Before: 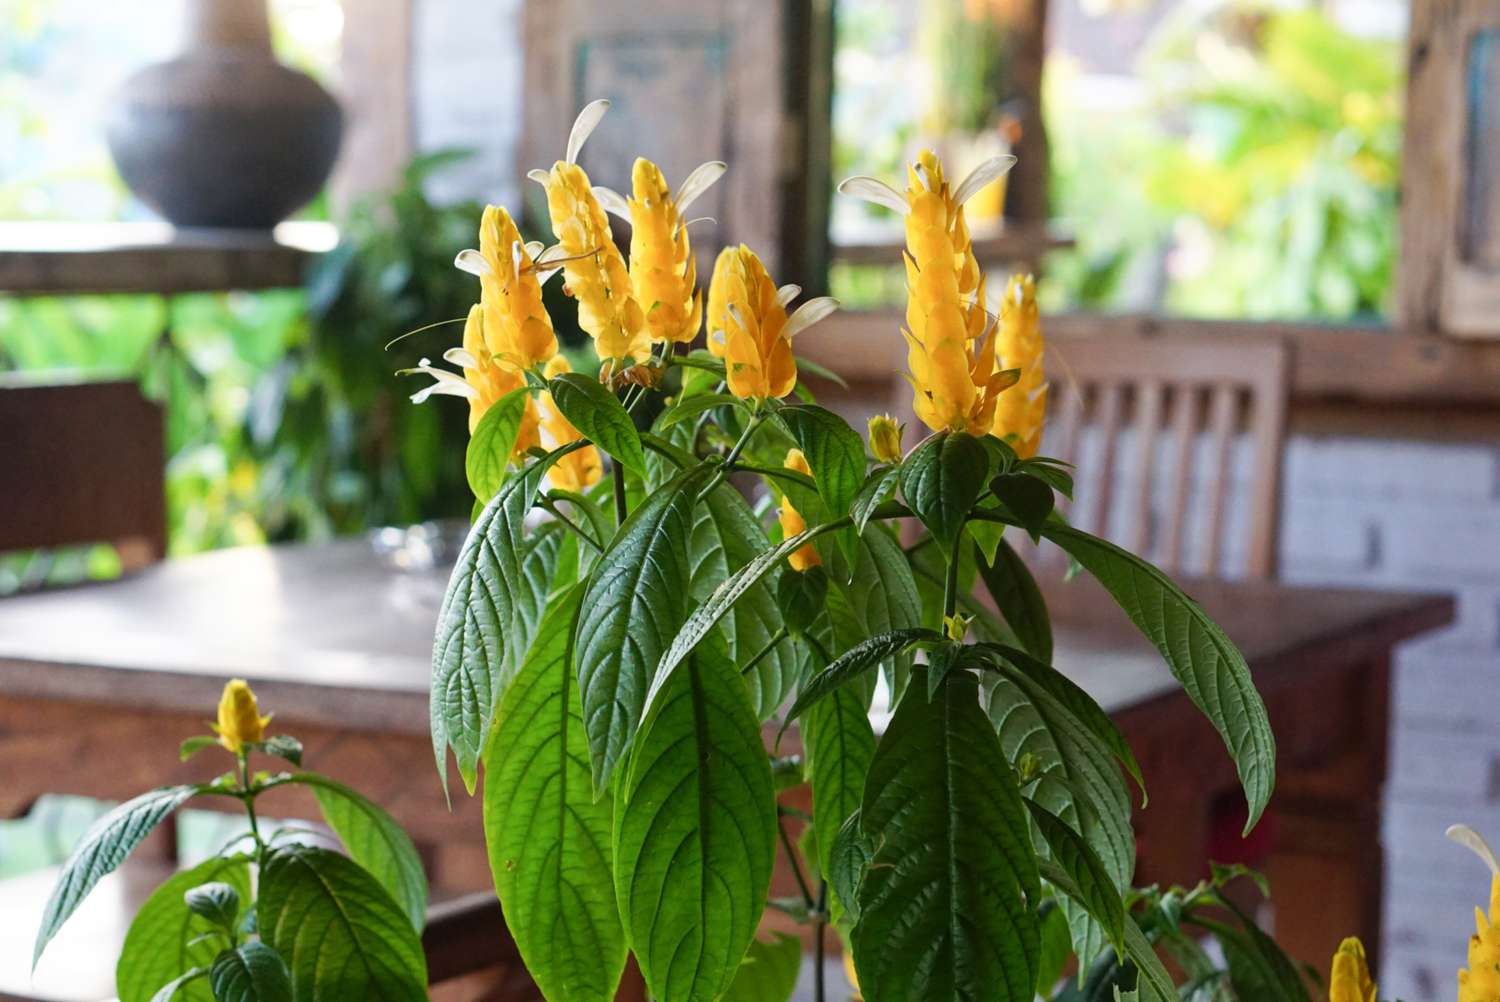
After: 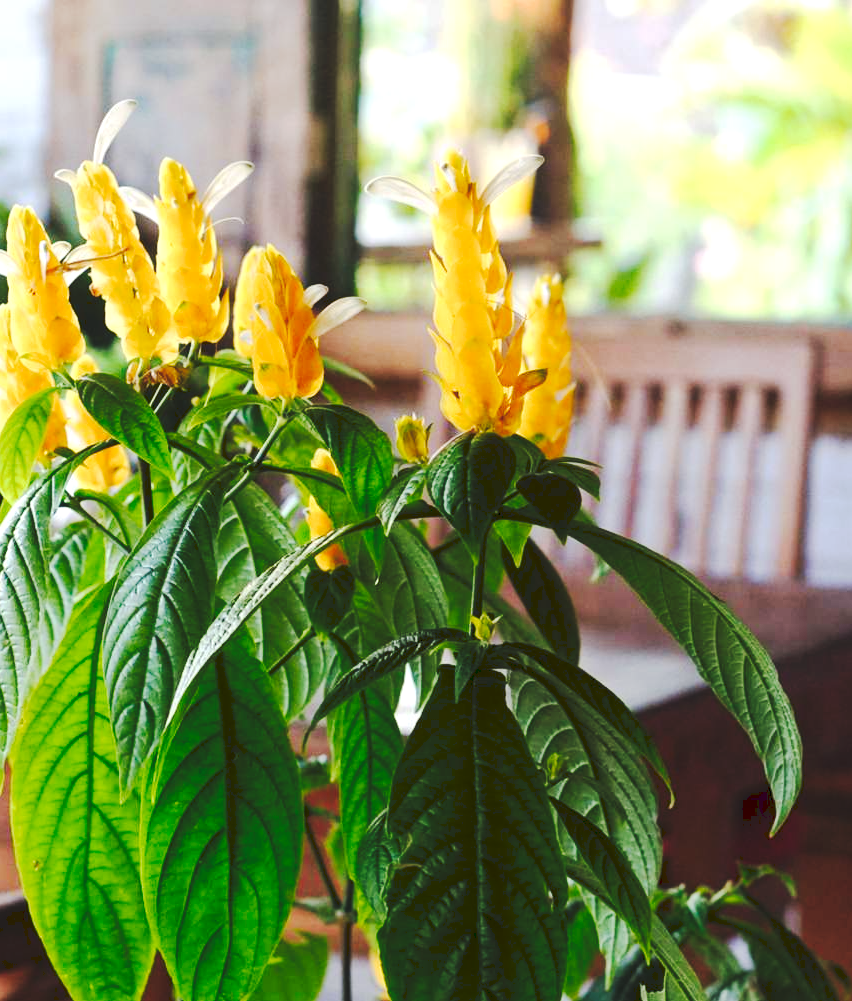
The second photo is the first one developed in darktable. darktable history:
tone curve: curves: ch0 [(0, 0) (0.003, 0.108) (0.011, 0.112) (0.025, 0.117) (0.044, 0.126) (0.069, 0.133) (0.1, 0.146) (0.136, 0.158) (0.177, 0.178) (0.224, 0.212) (0.277, 0.256) (0.335, 0.331) (0.399, 0.423) (0.468, 0.538) (0.543, 0.641) (0.623, 0.721) (0.709, 0.792) (0.801, 0.845) (0.898, 0.917) (1, 1)], preserve colors none
exposure: black level correction 0.003, exposure 0.386 EV, compensate highlight preservation false
crop: left 31.585%, top 0.01%, right 11.577%
